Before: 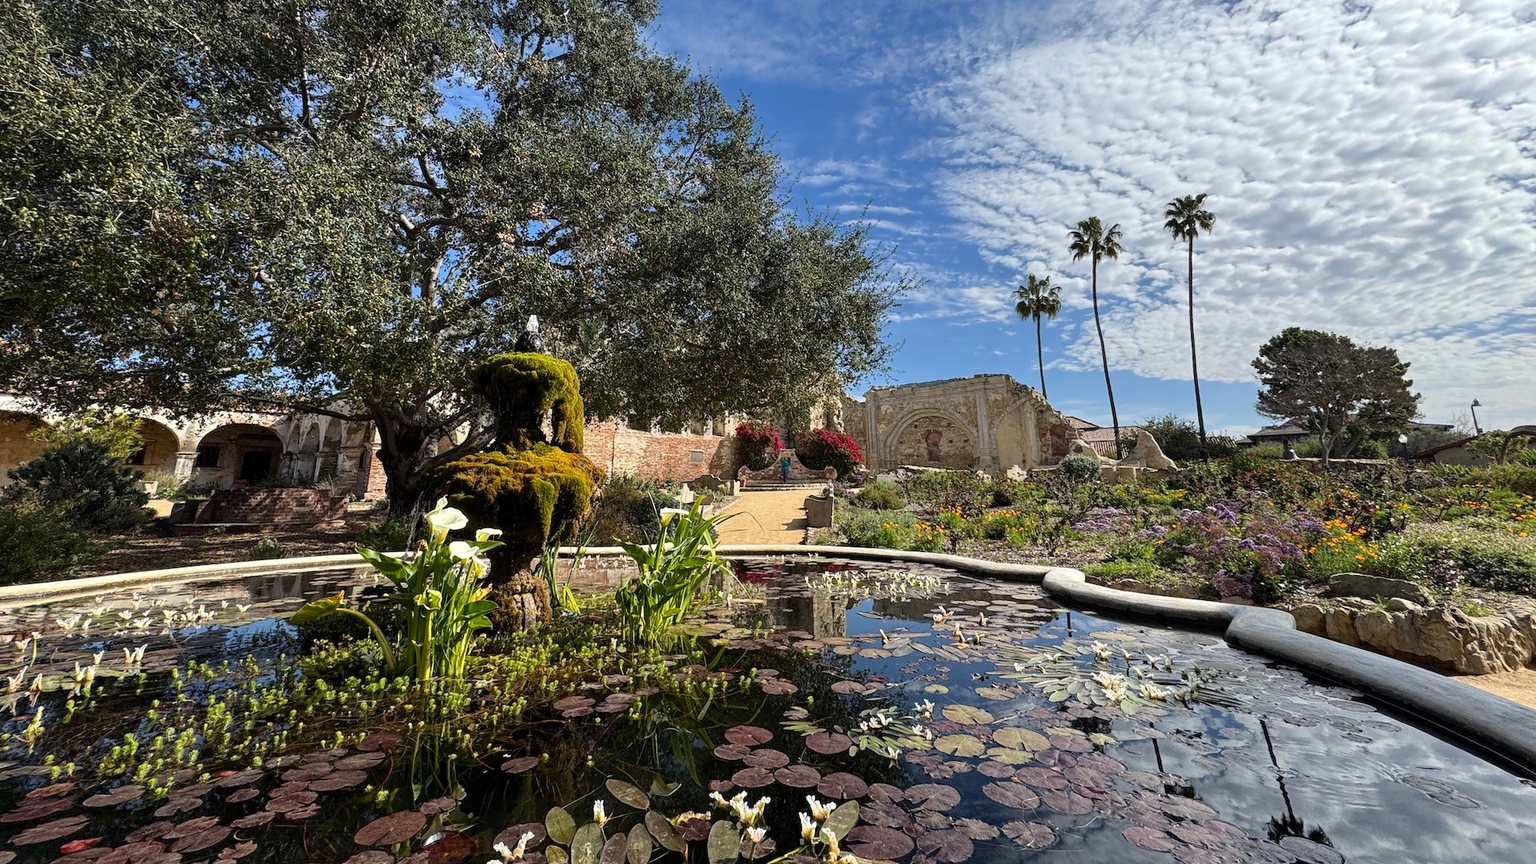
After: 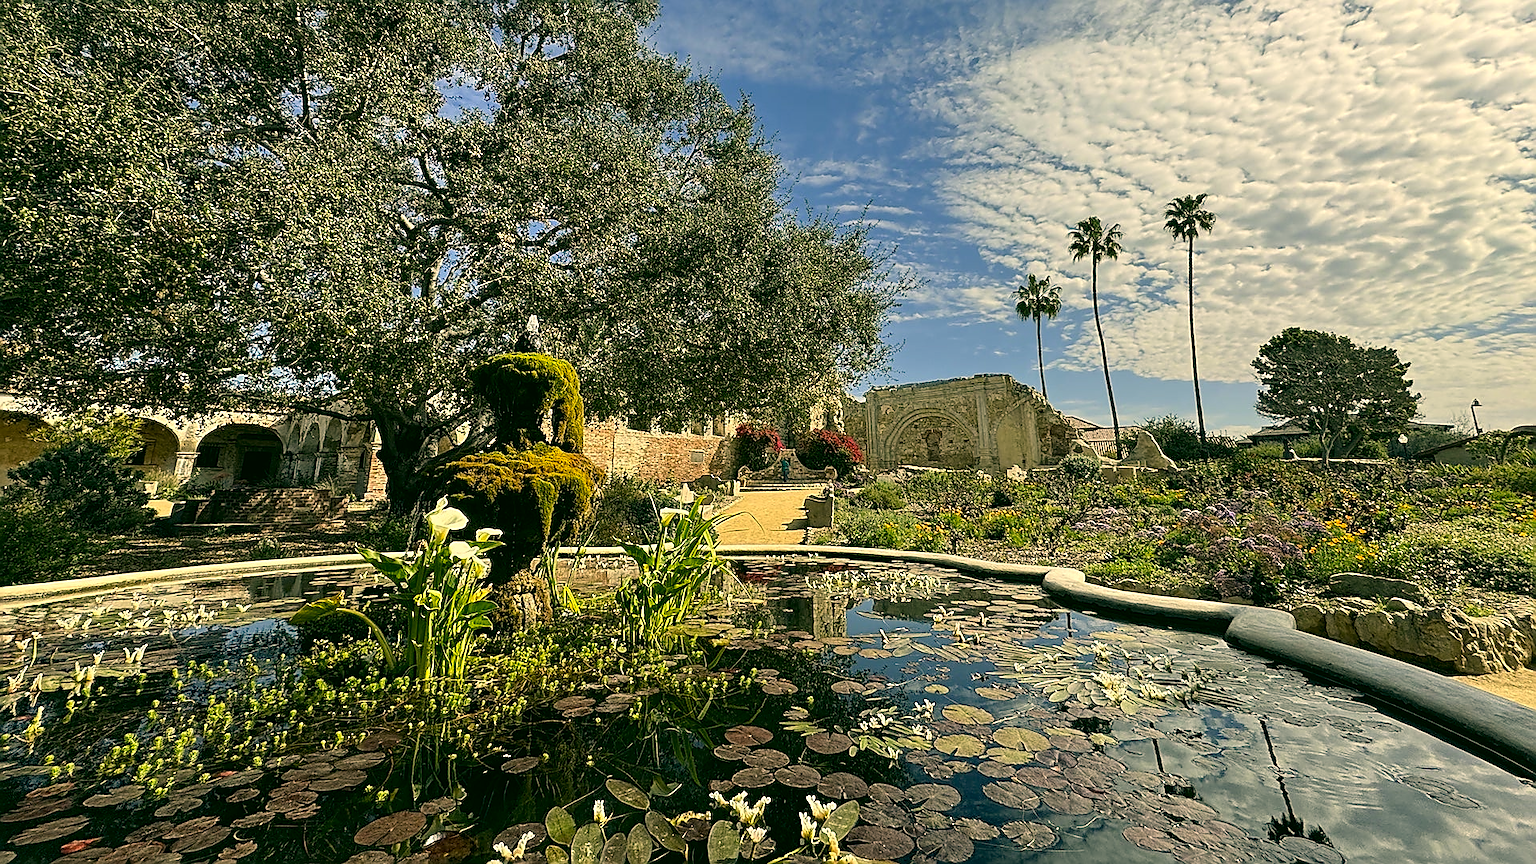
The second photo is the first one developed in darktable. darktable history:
color correction: highlights a* 5.3, highlights b* 24.26, shadows a* -15.58, shadows b* 4.02
sharpen: radius 1.4, amount 1.25, threshold 0.7
